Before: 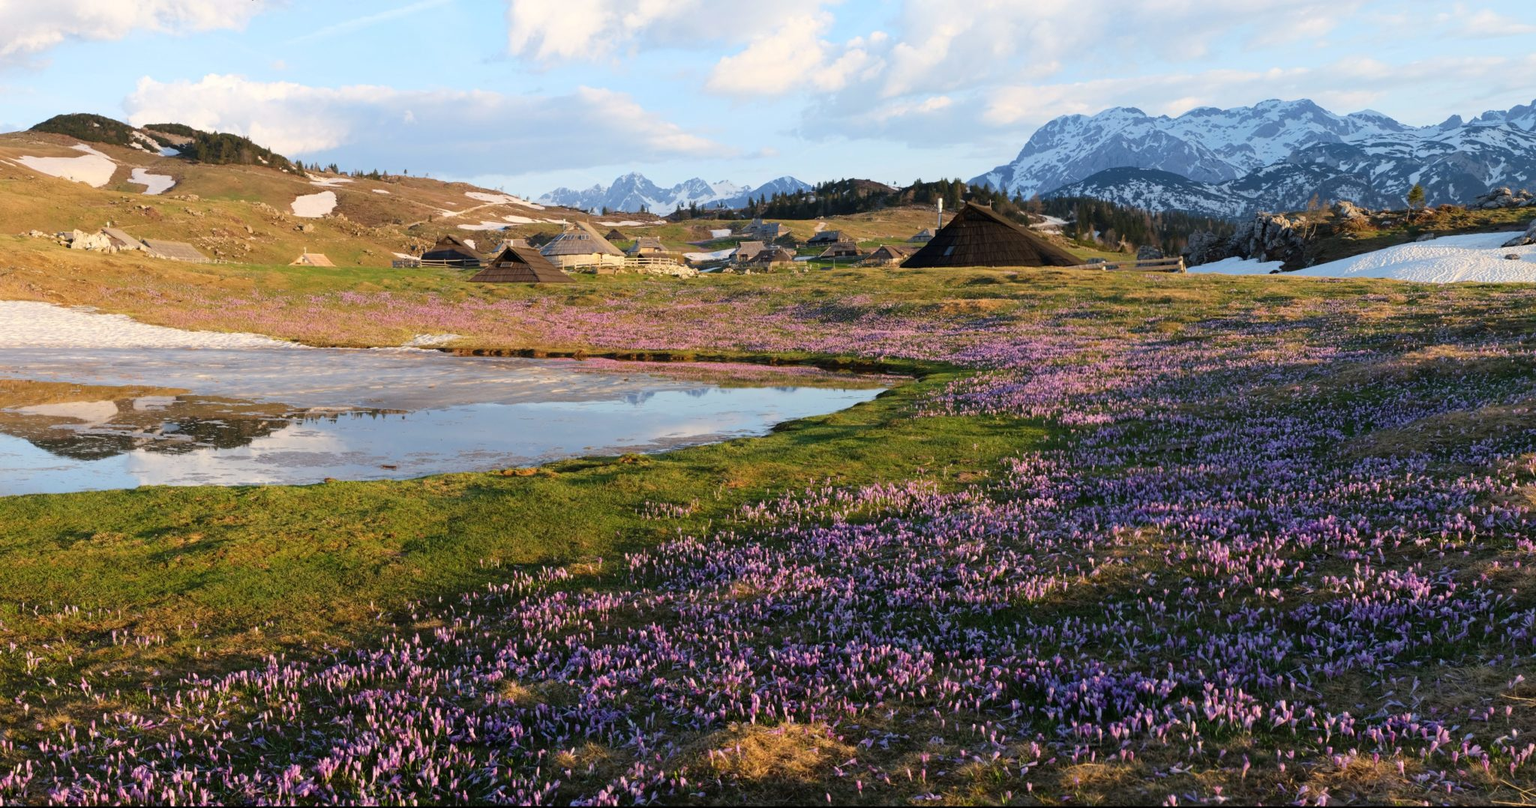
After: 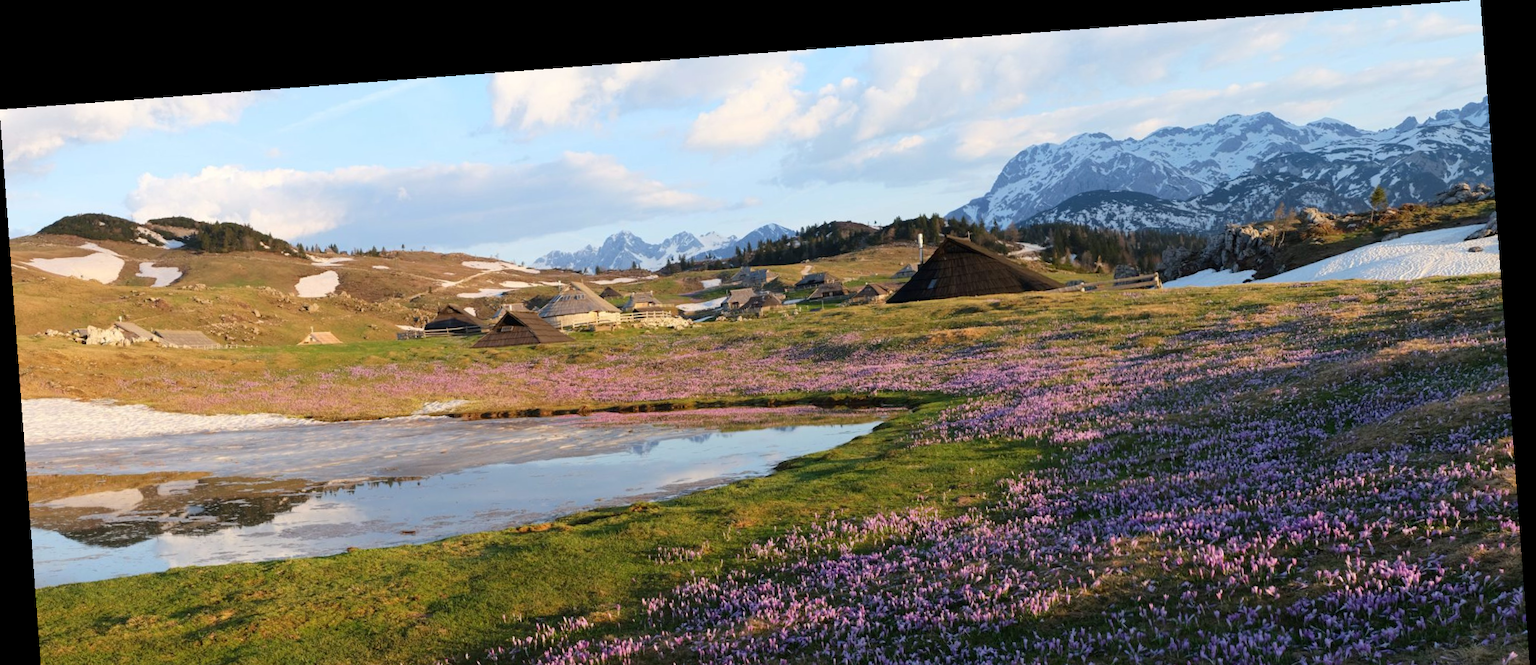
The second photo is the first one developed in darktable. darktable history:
rotate and perspective: rotation -4.25°, automatic cropping off
crop: bottom 24.967%
